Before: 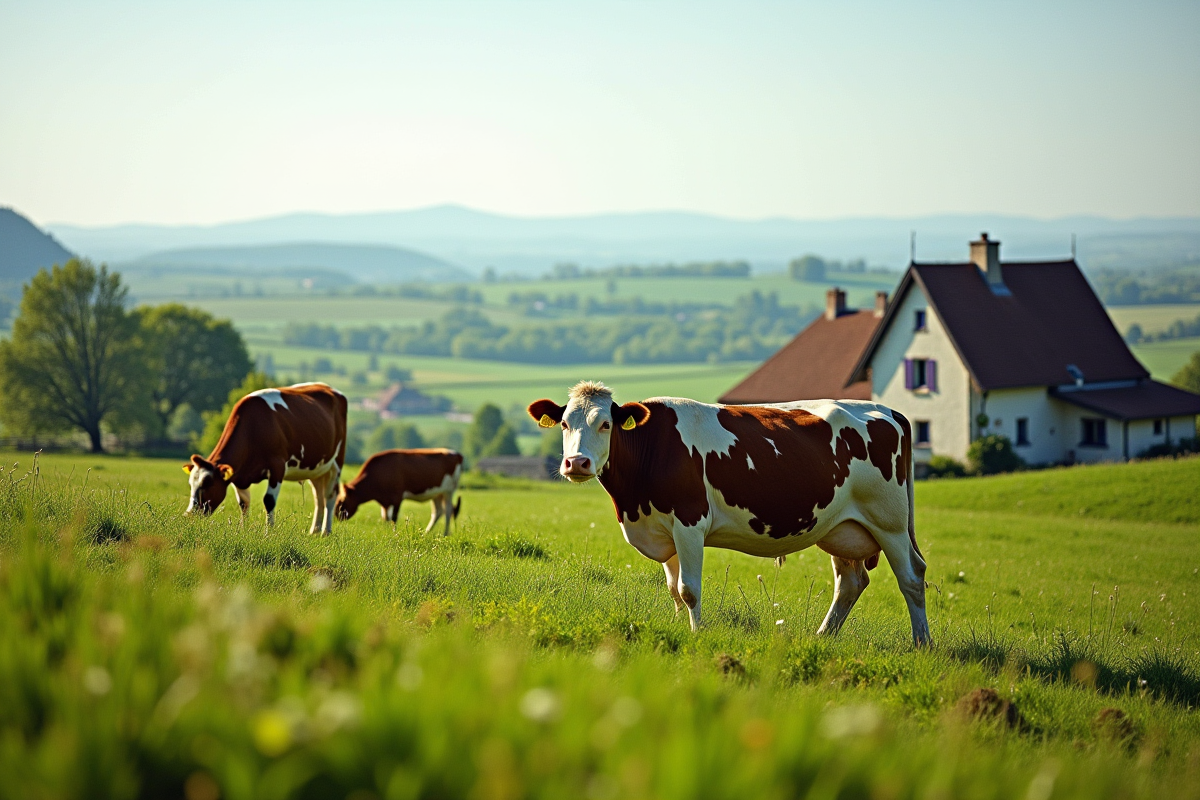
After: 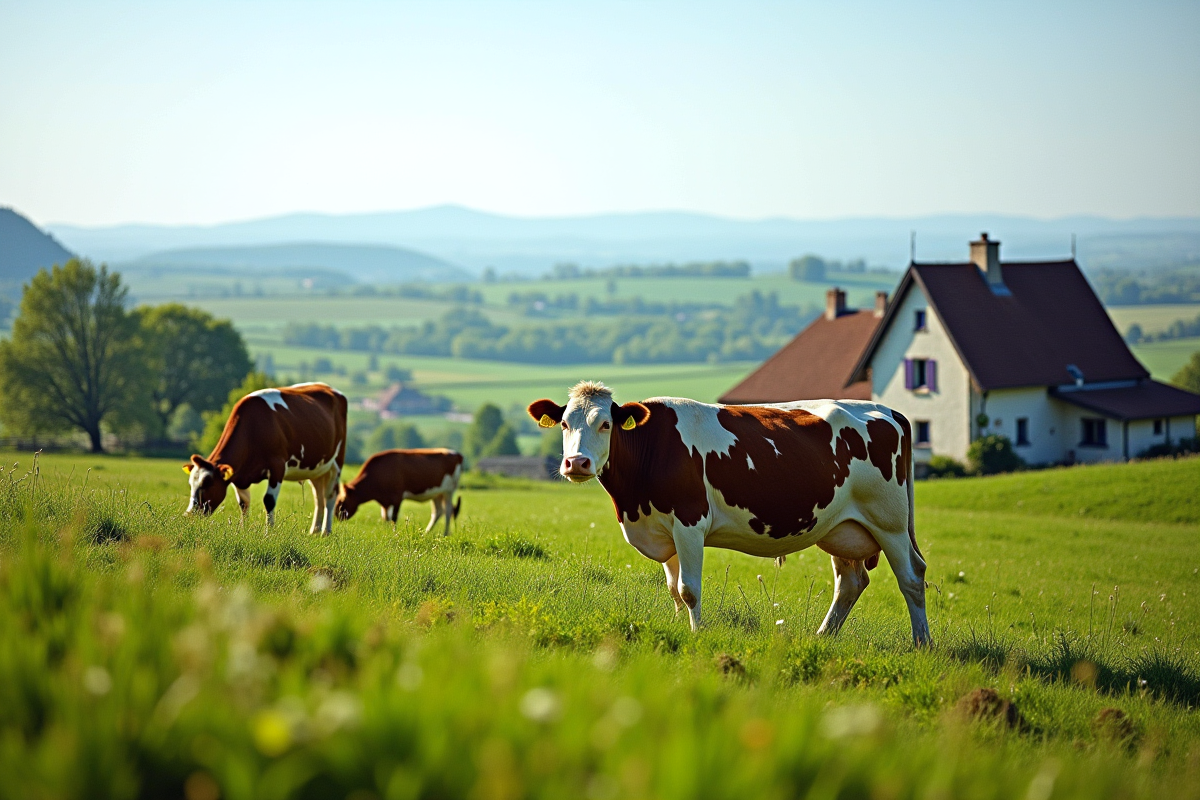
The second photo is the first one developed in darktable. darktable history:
color correction: highlights a* -6.69, highlights b* 0.49
white balance: red 1.05, blue 1.072
